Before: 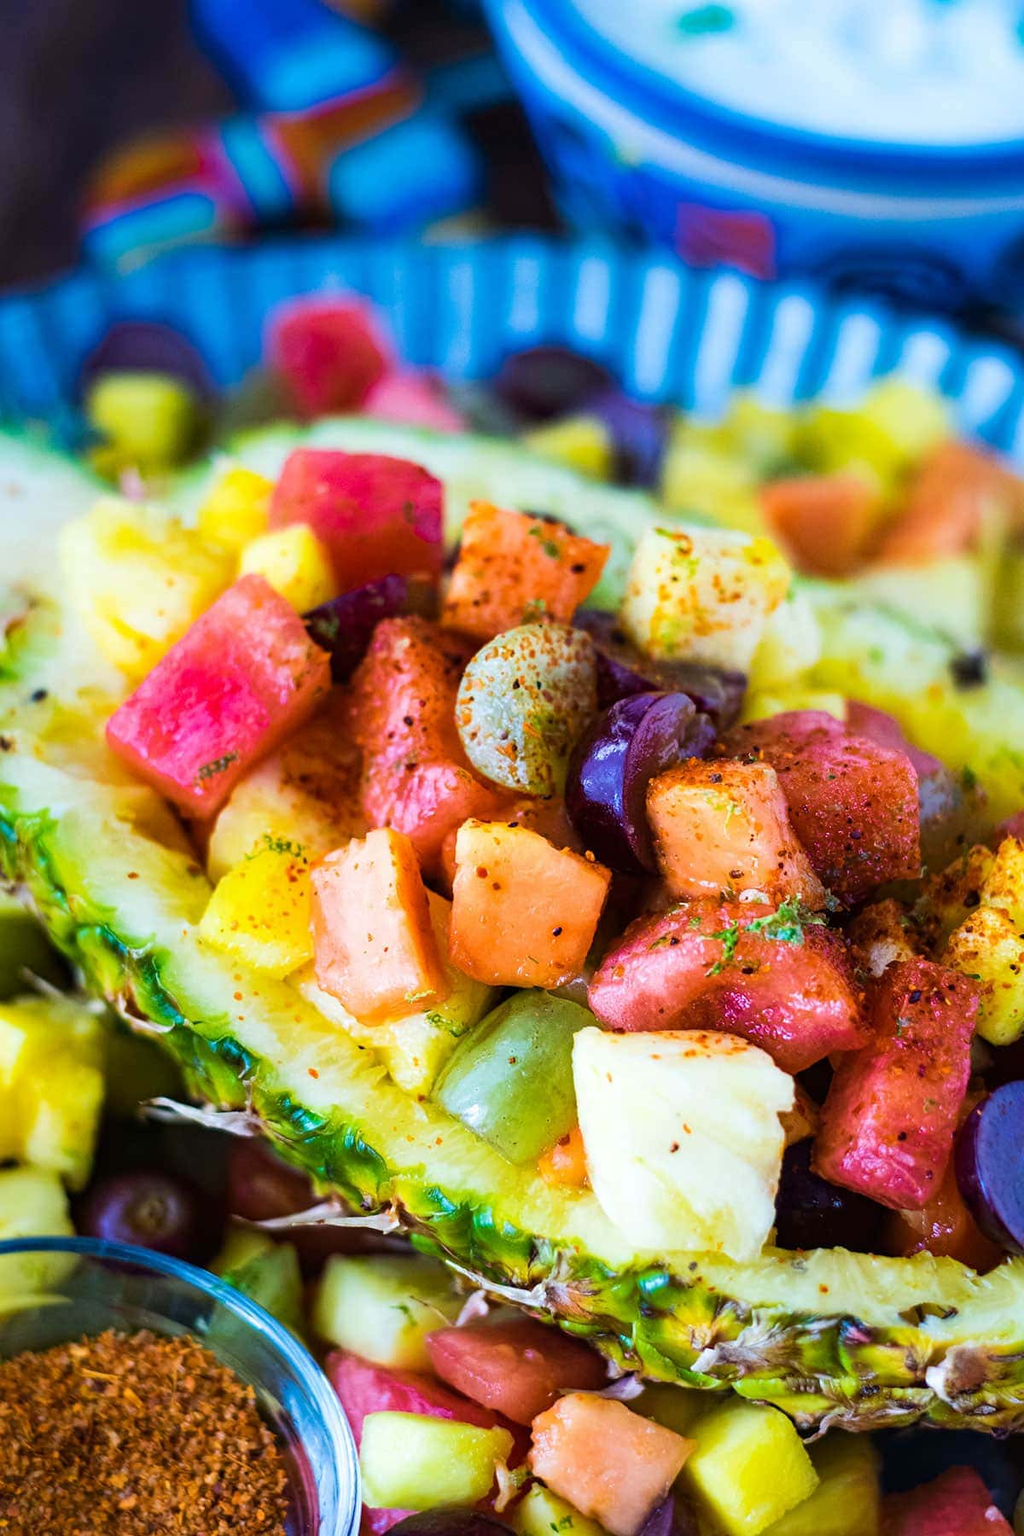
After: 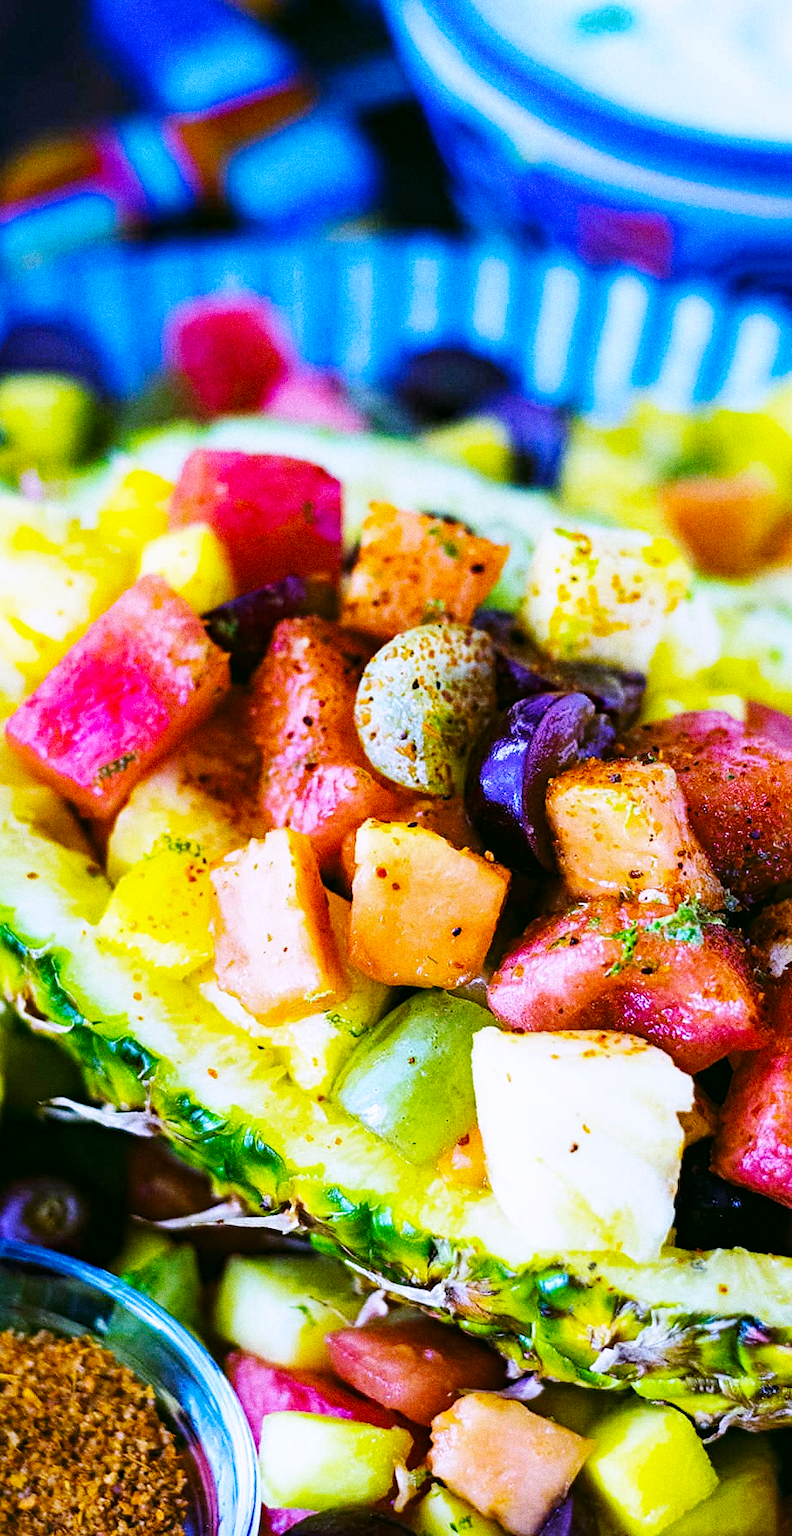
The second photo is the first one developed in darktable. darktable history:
haze removal: strength 0.29, distance 0.25, compatibility mode true, adaptive false
tone equalizer: on, module defaults
grain: coarseness 11.82 ISO, strength 36.67%, mid-tones bias 74.17%
color correction: highlights a* 4.02, highlights b* 4.98, shadows a* -7.55, shadows b* 4.98
base curve: curves: ch0 [(0, 0) (0.032, 0.025) (0.121, 0.166) (0.206, 0.329) (0.605, 0.79) (1, 1)], preserve colors none
sharpen: amount 0.2
crop: left 9.88%, right 12.664%
white balance: red 0.871, blue 1.249
